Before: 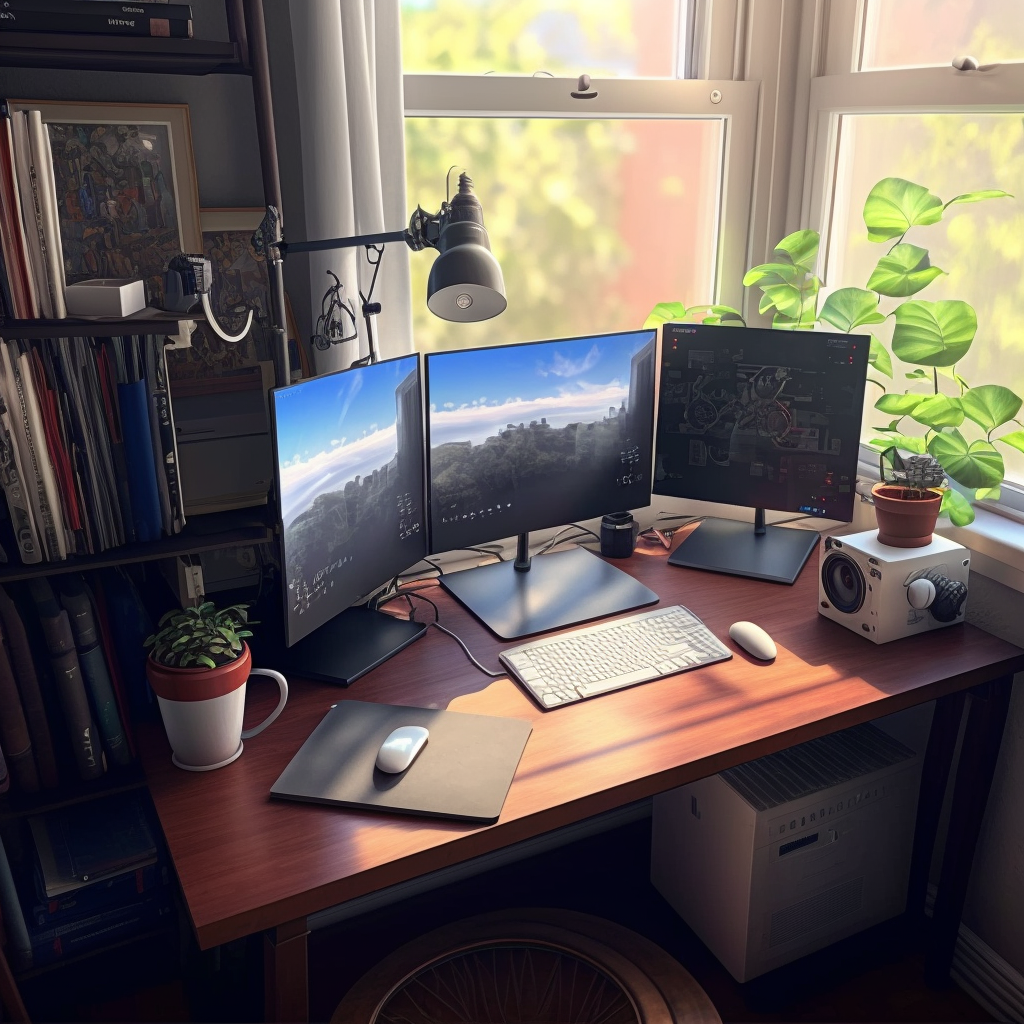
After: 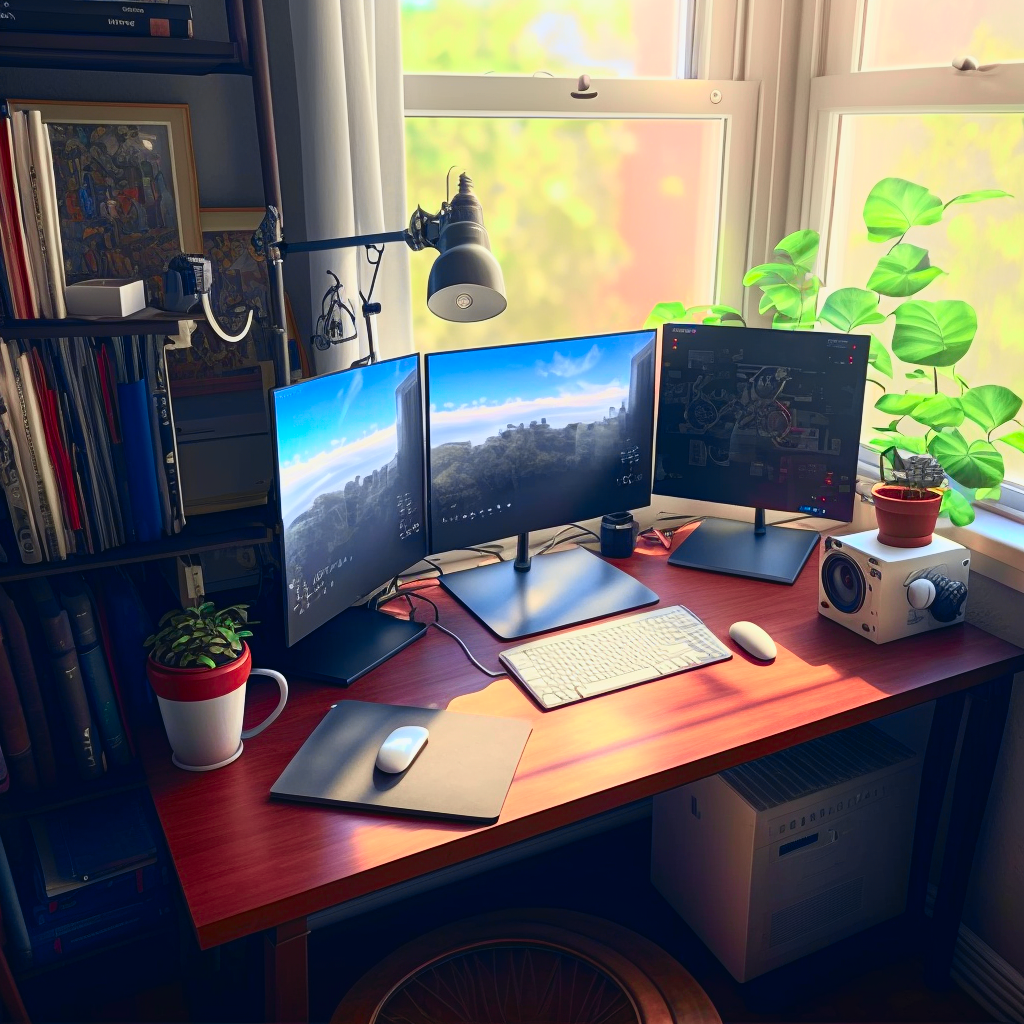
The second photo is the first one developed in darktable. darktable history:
tone equalizer: on, module defaults
color correction: saturation 1.34
tone curve: curves: ch0 [(0, 0.013) (0.104, 0.103) (0.258, 0.267) (0.448, 0.487) (0.709, 0.794) (0.886, 0.922) (0.994, 0.971)]; ch1 [(0, 0) (0.335, 0.298) (0.446, 0.413) (0.488, 0.484) (0.515, 0.508) (0.566, 0.593) (0.635, 0.661) (1, 1)]; ch2 [(0, 0) (0.314, 0.301) (0.437, 0.403) (0.502, 0.494) (0.528, 0.54) (0.557, 0.559) (0.612, 0.62) (0.715, 0.691) (1, 1)], color space Lab, independent channels, preserve colors none
